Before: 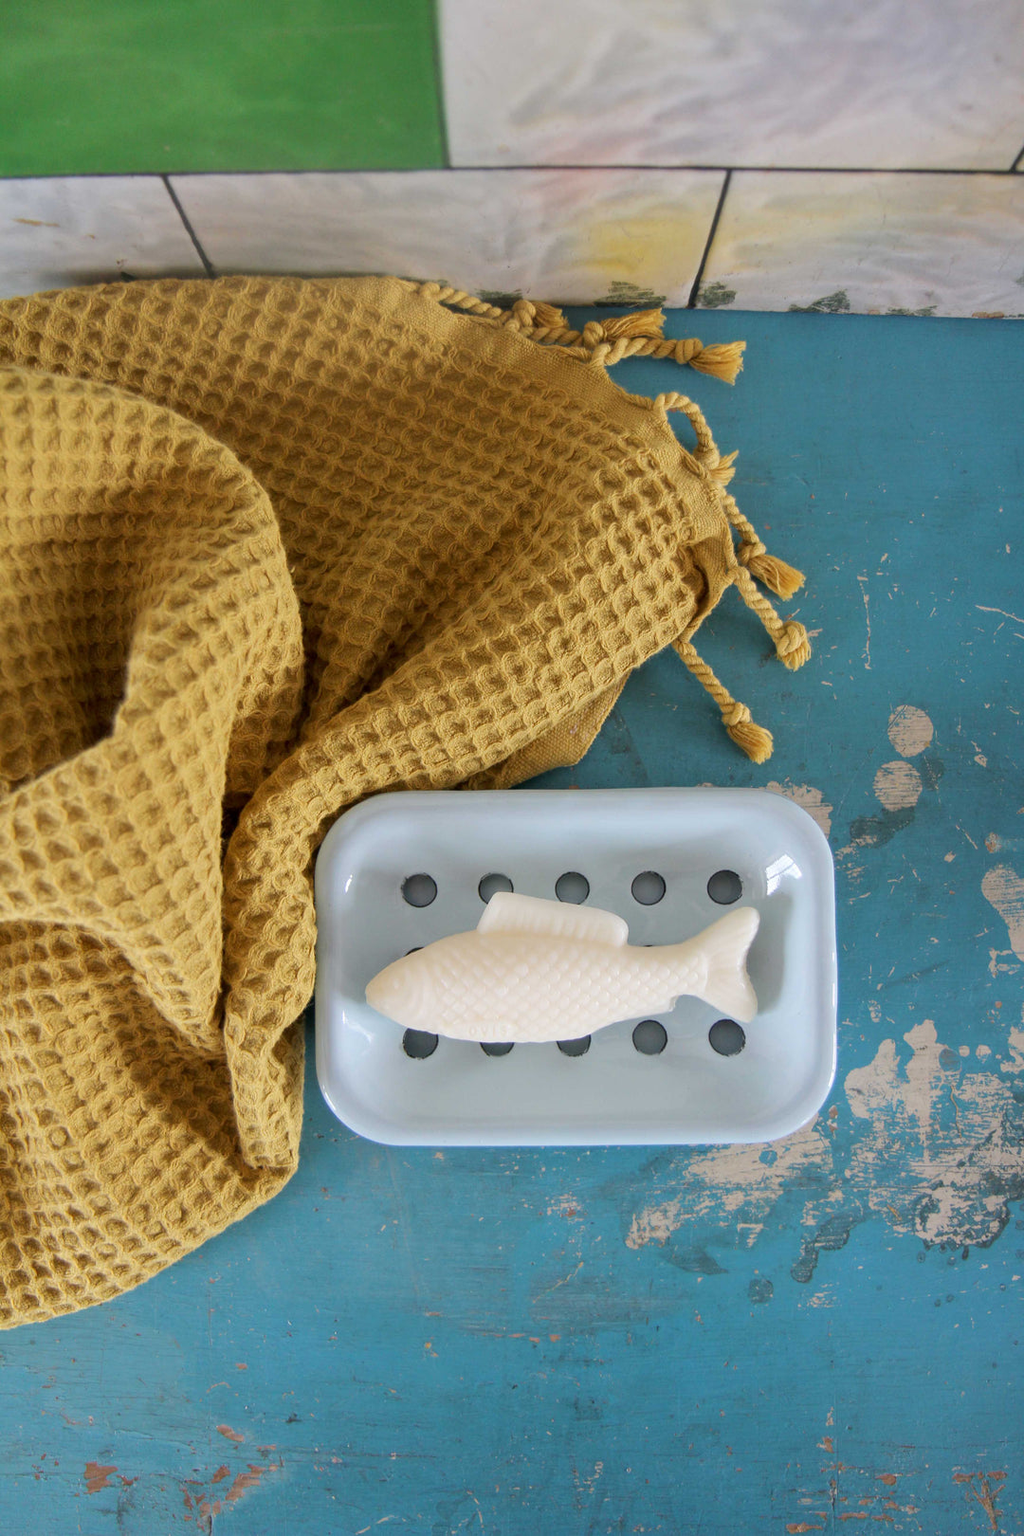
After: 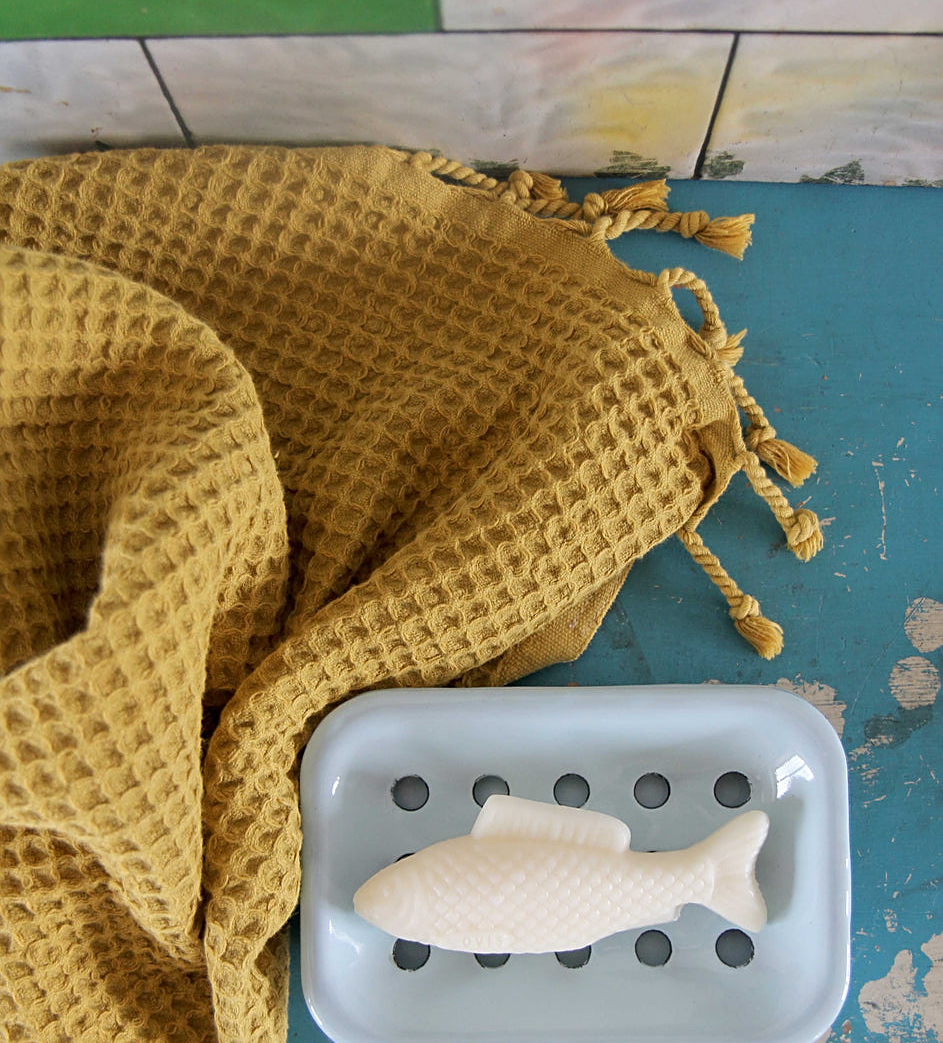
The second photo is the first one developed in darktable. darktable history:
crop: left 2.986%, top 9.013%, right 9.681%, bottom 26.572%
sharpen: on, module defaults
